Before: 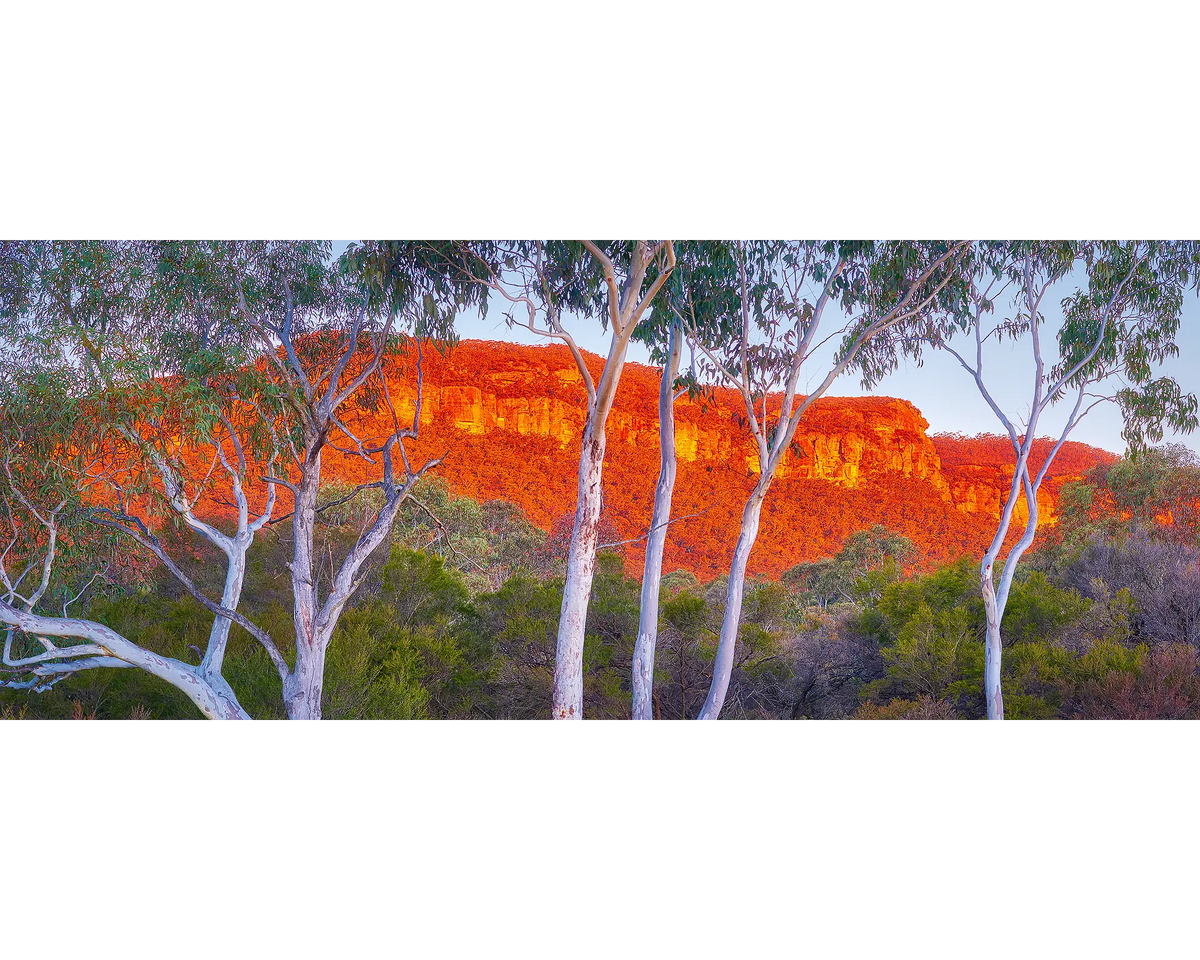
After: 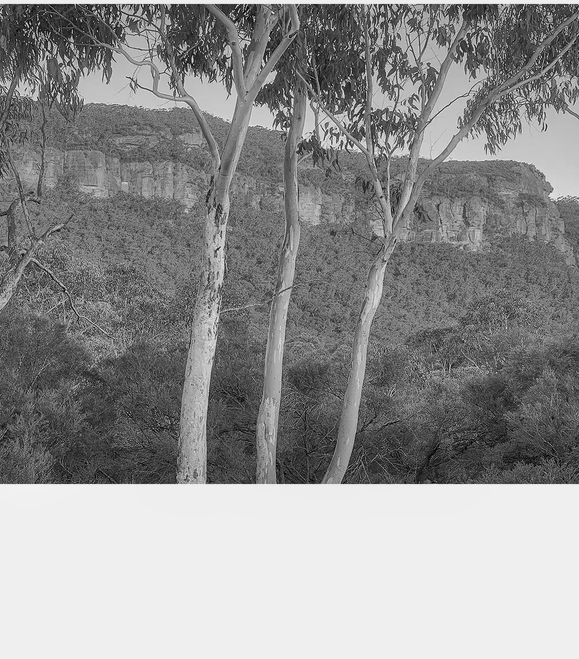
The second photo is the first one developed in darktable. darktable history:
crop: left 31.379%, top 24.658%, right 20.326%, bottom 6.628%
monochrome: a -71.75, b 75.82
shadows and highlights: shadows 30
